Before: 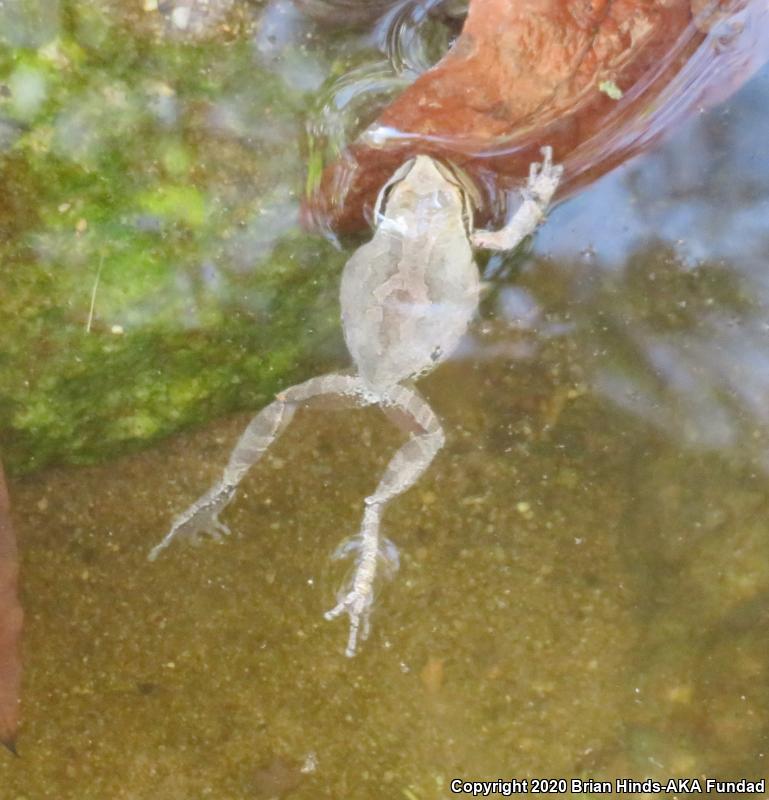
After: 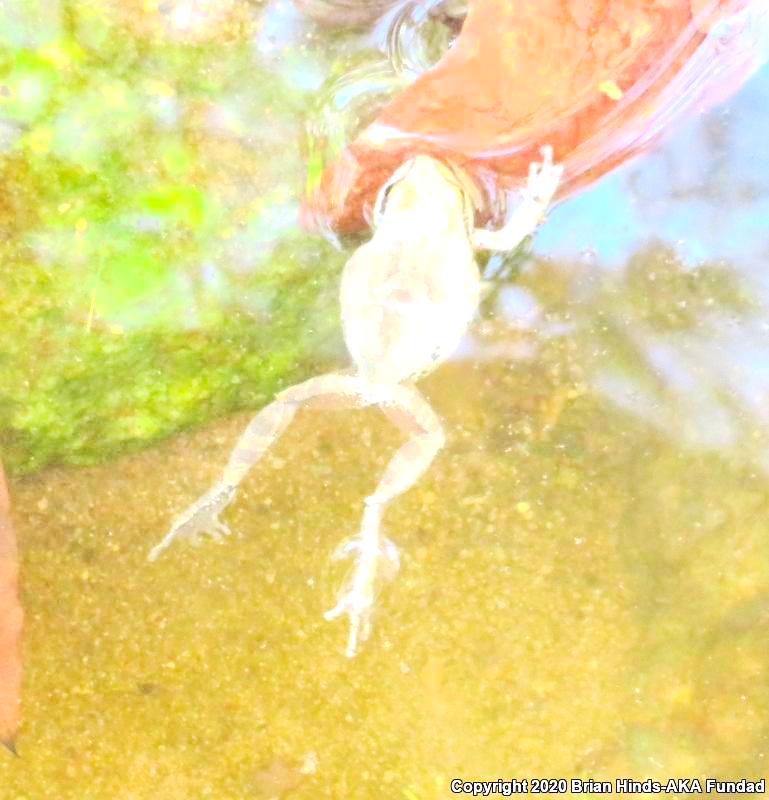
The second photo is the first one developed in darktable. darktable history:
exposure: black level correction 0, exposure 1.1 EV, compensate exposure bias true, compensate highlight preservation false
contrast brightness saturation: contrast 0.238, brightness 0.251, saturation 0.378
base curve: curves: ch0 [(0, 0) (0.235, 0.266) (0.503, 0.496) (0.786, 0.72) (1, 1)], preserve colors none
